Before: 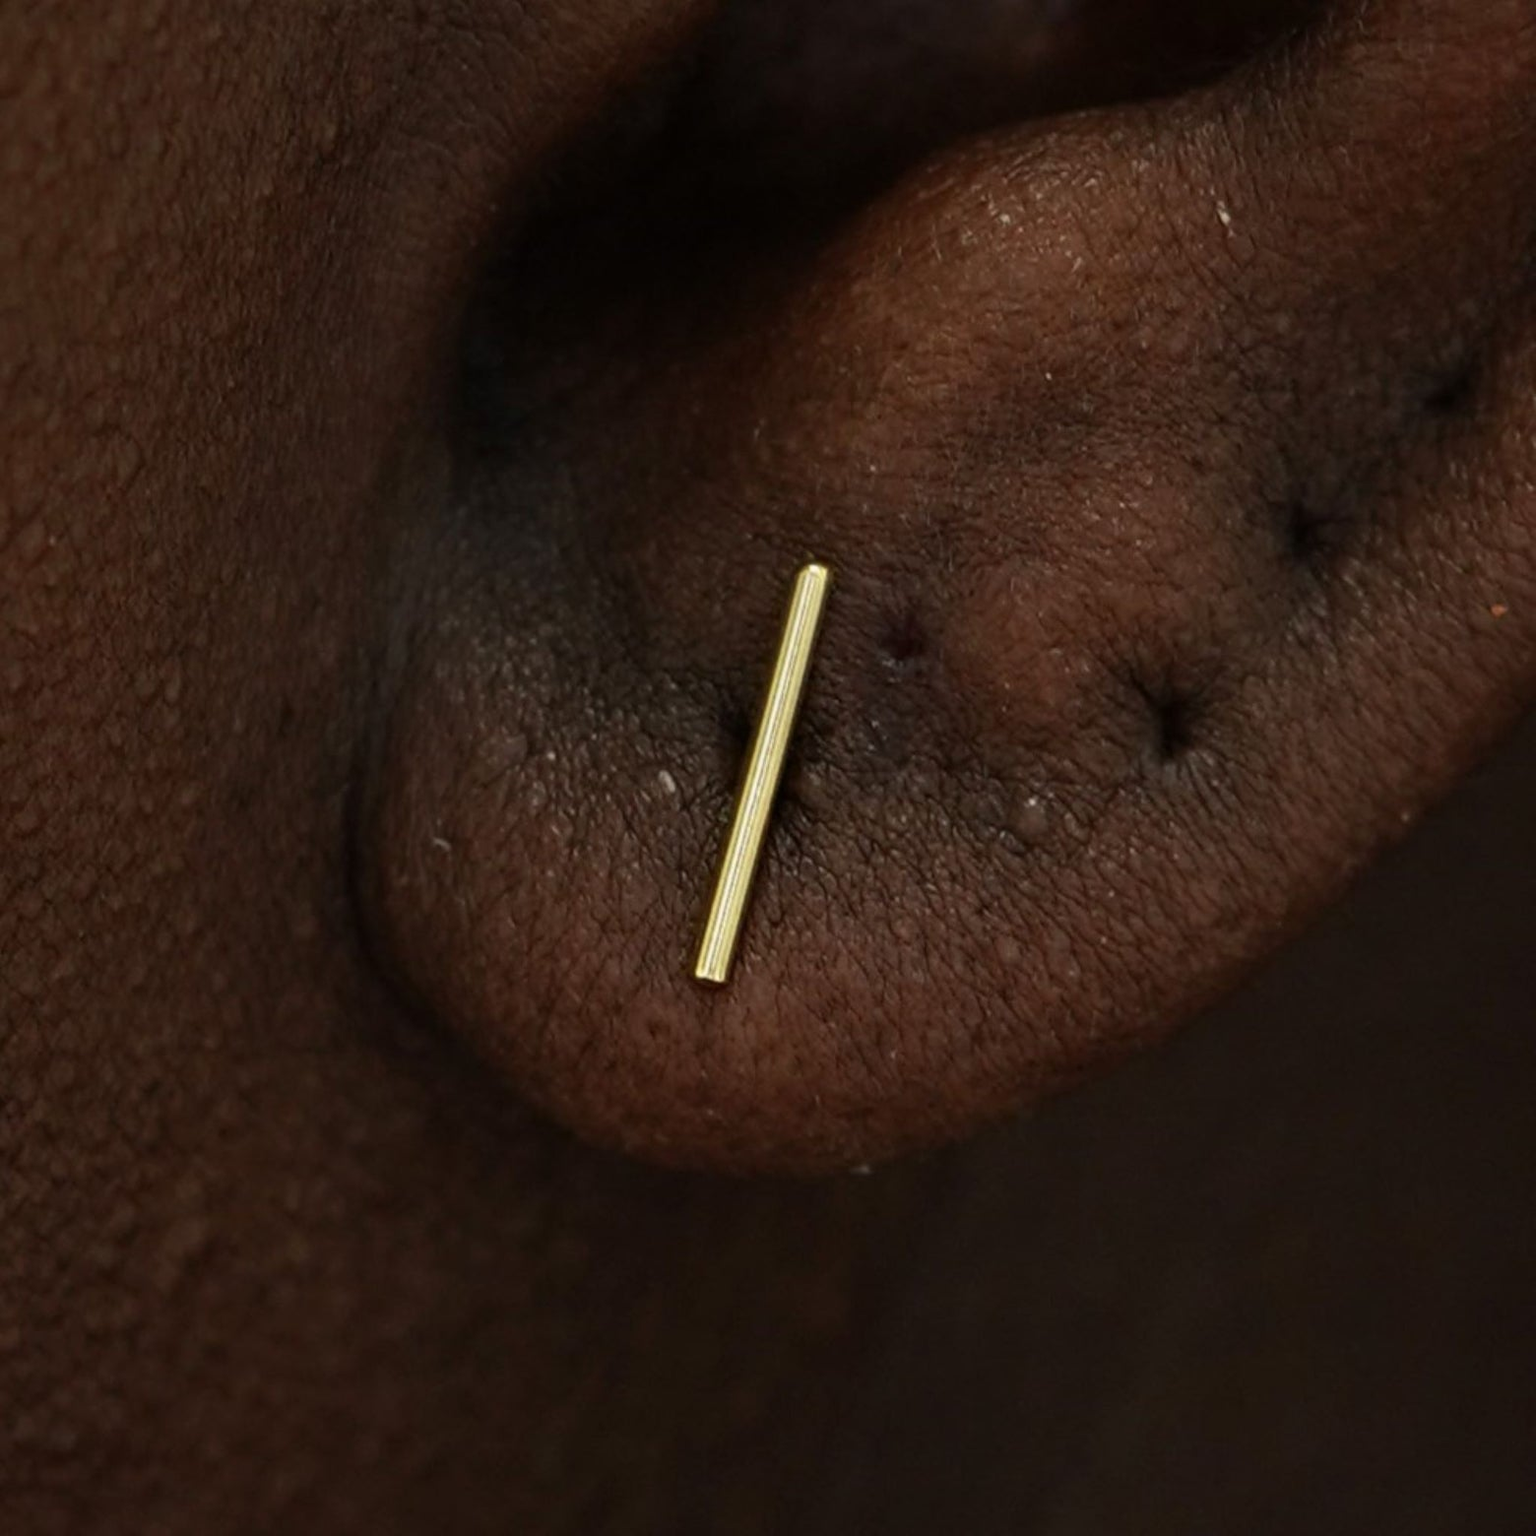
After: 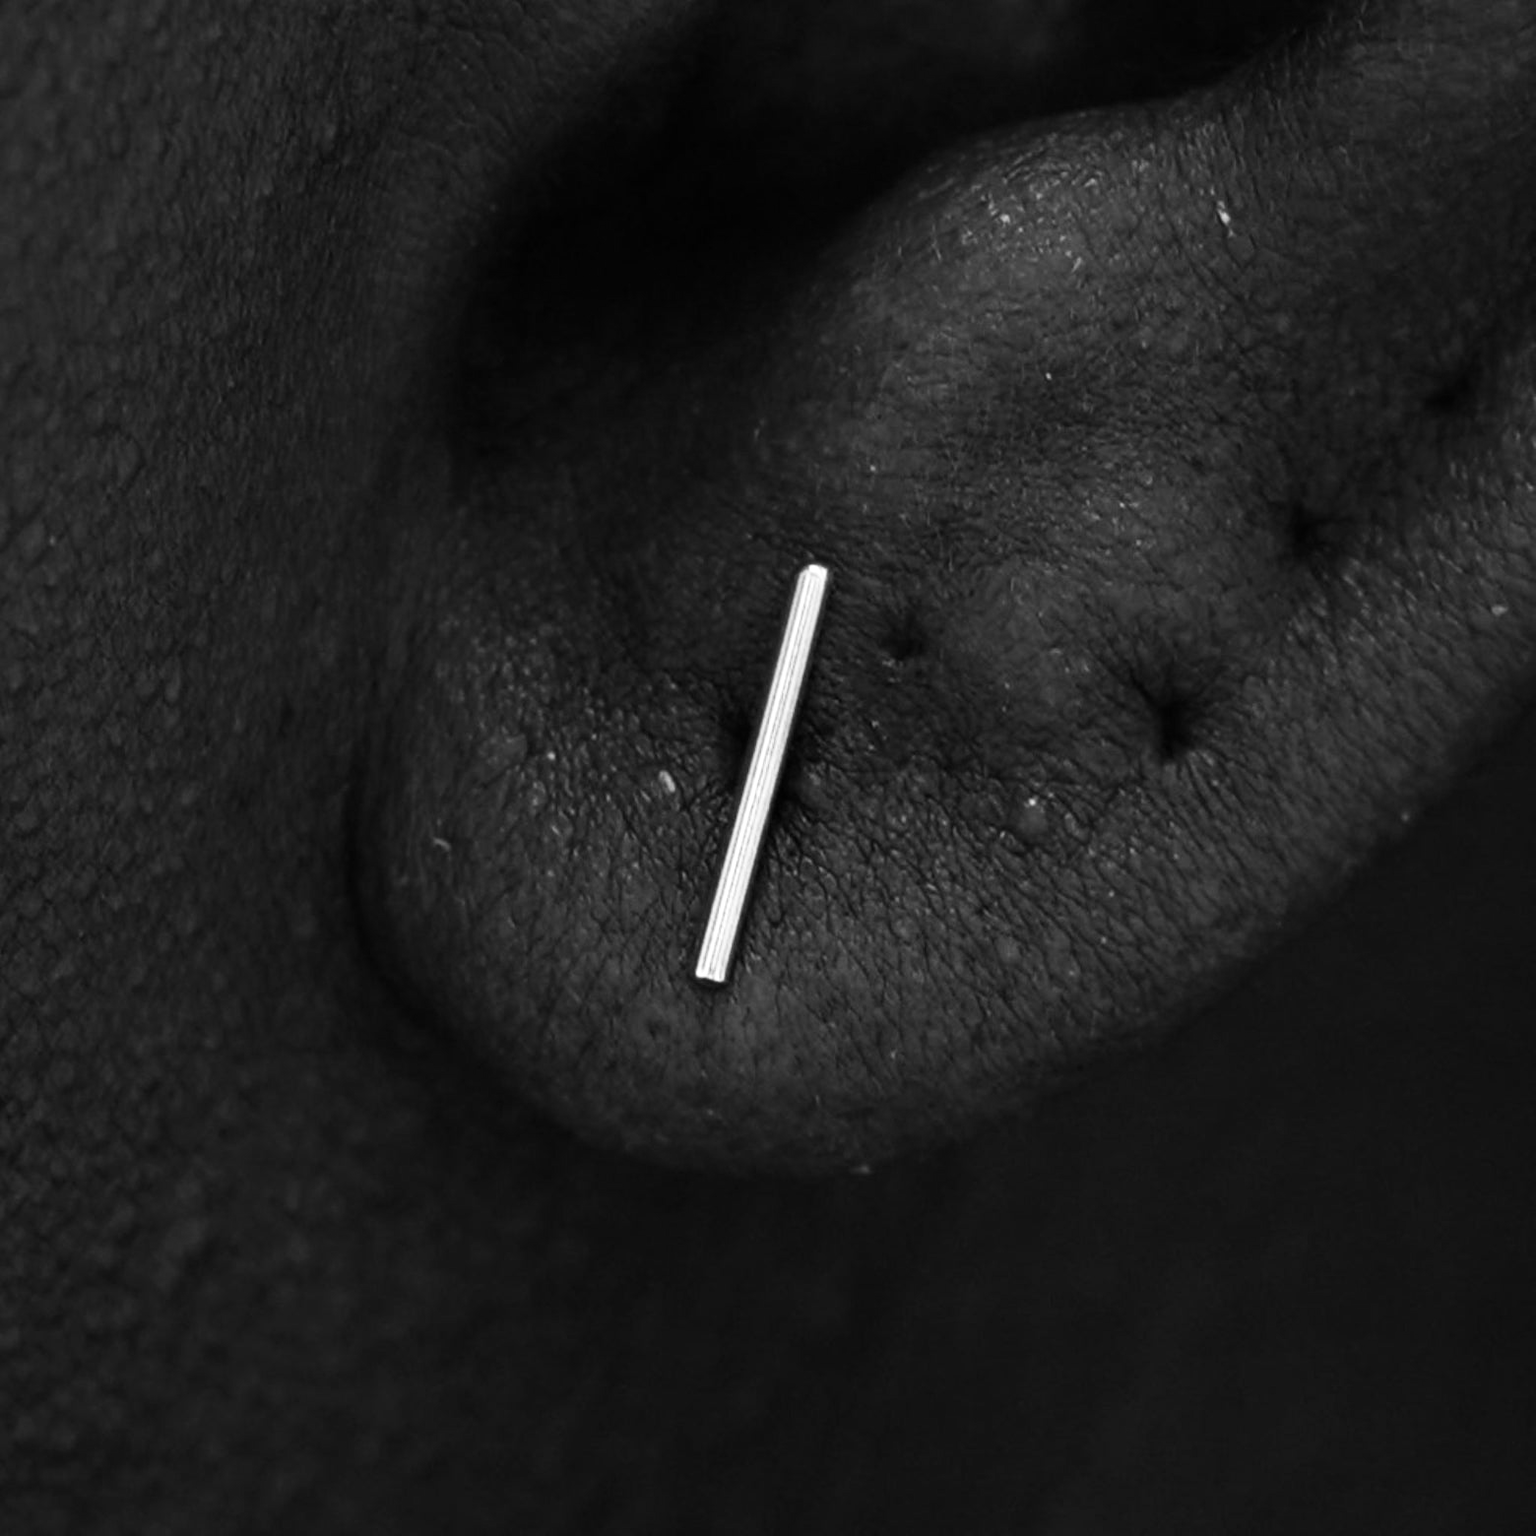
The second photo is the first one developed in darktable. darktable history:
tone equalizer: -8 EV -0.417 EV, -7 EV -0.389 EV, -6 EV -0.333 EV, -5 EV -0.222 EV, -3 EV 0.222 EV, -2 EV 0.333 EV, -1 EV 0.389 EV, +0 EV 0.417 EV, edges refinement/feathering 500, mask exposure compensation -1.57 EV, preserve details no
tone curve: curves: ch0 [(0, 0) (0.003, 0.003) (0.011, 0.012) (0.025, 0.027) (0.044, 0.048) (0.069, 0.075) (0.1, 0.108) (0.136, 0.147) (0.177, 0.192) (0.224, 0.243) (0.277, 0.3) (0.335, 0.363) (0.399, 0.433) (0.468, 0.508) (0.543, 0.589) (0.623, 0.676) (0.709, 0.769) (0.801, 0.868) (0.898, 0.949) (1, 1)], preserve colors none
monochrome: on, module defaults
